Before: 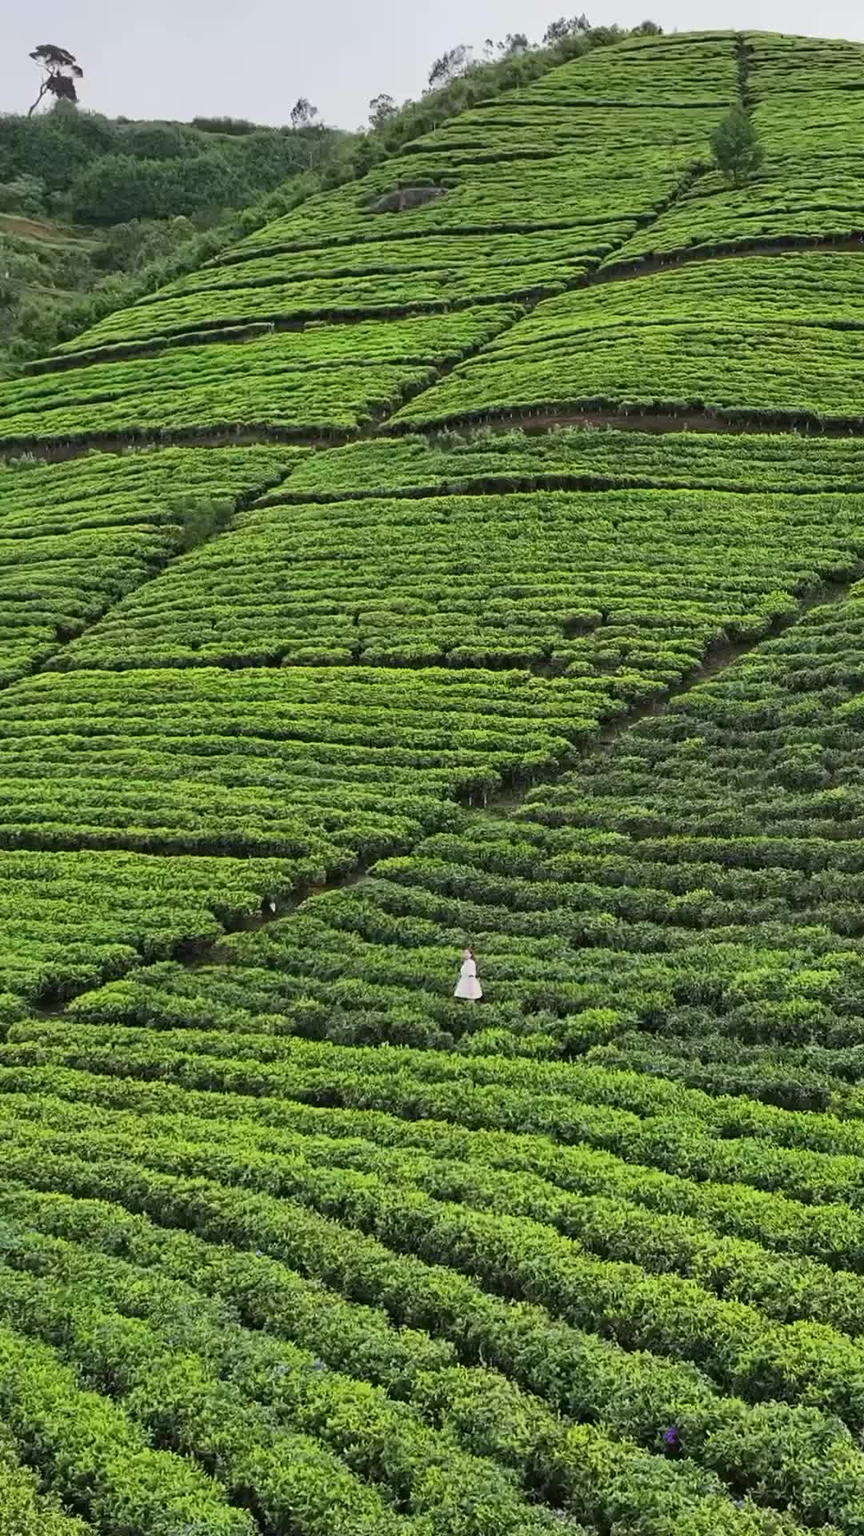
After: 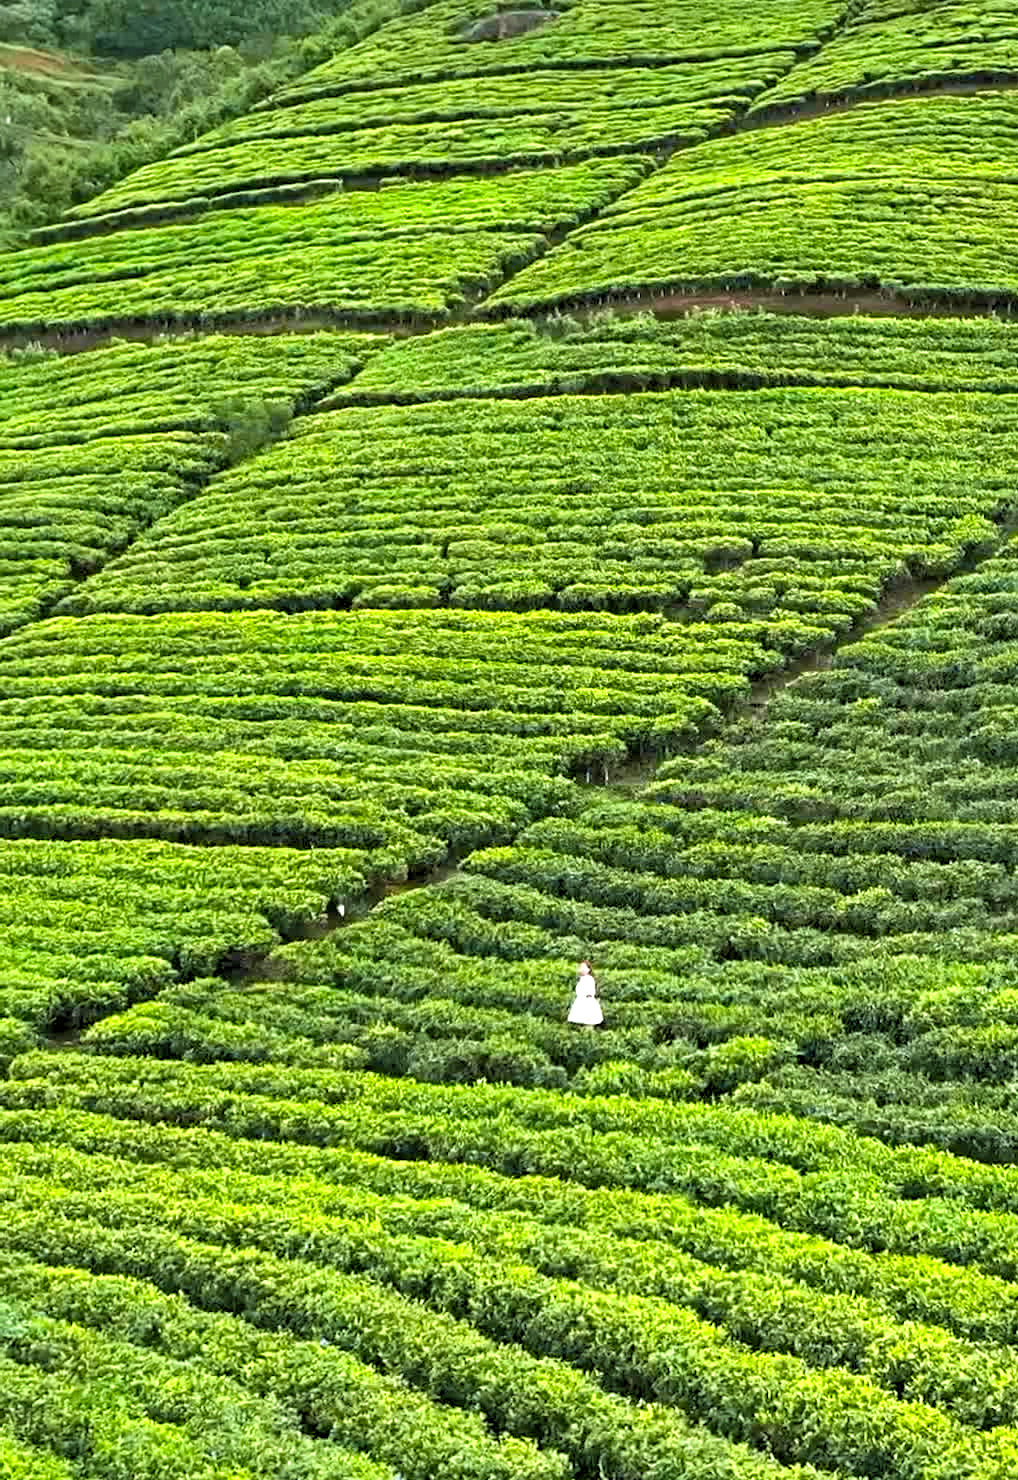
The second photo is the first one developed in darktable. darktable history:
crop and rotate: angle 0.03°, top 11.643%, right 5.651%, bottom 11.189%
color balance rgb: linear chroma grading › global chroma 10%, perceptual saturation grading › global saturation 5%, perceptual brilliance grading › global brilliance 4%, global vibrance 7%, saturation formula JzAzBz (2021)
exposure: black level correction 0, exposure 0.7 EV, compensate exposure bias true, compensate highlight preservation false
rgb levels: levels [[0.01, 0.419, 0.839], [0, 0.5, 1], [0, 0.5, 1]]
velvia: strength 30%
